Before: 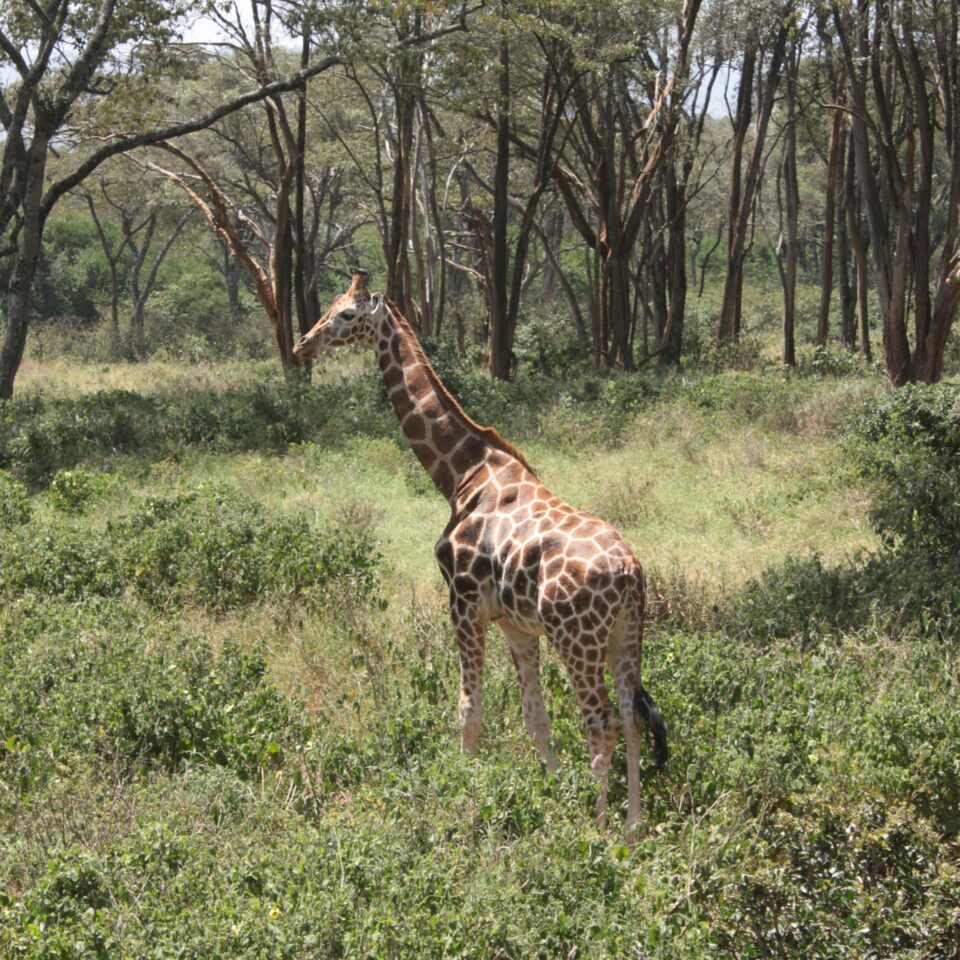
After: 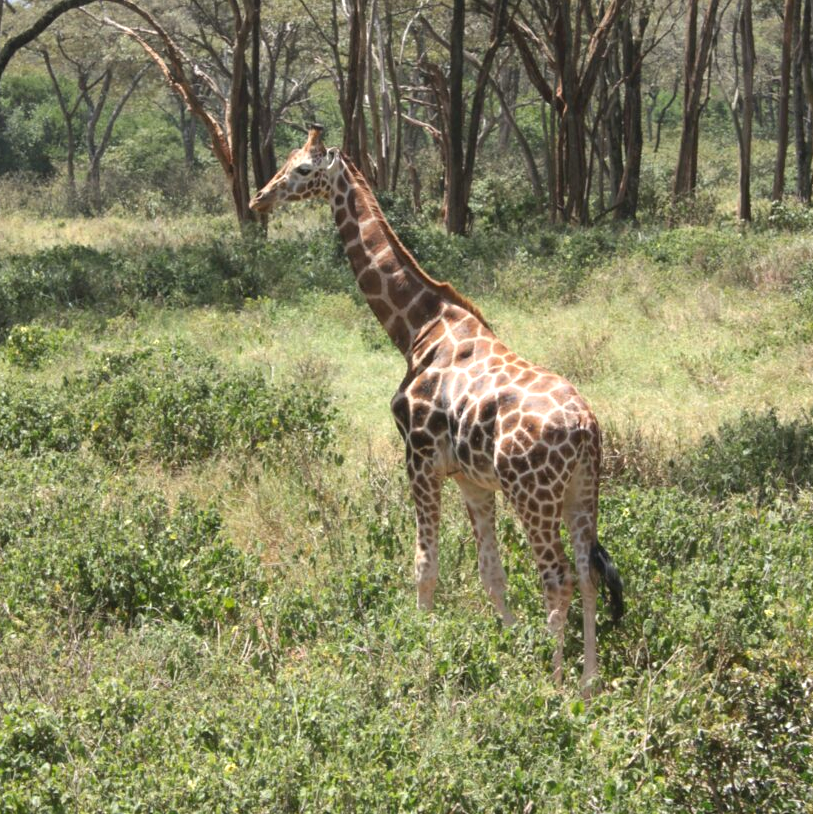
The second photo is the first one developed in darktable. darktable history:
exposure: exposure 0.299 EV, compensate highlight preservation false
crop and rotate: left 4.625%, top 15.146%, right 10.684%
tone equalizer: edges refinement/feathering 500, mask exposure compensation -1.57 EV, preserve details no
